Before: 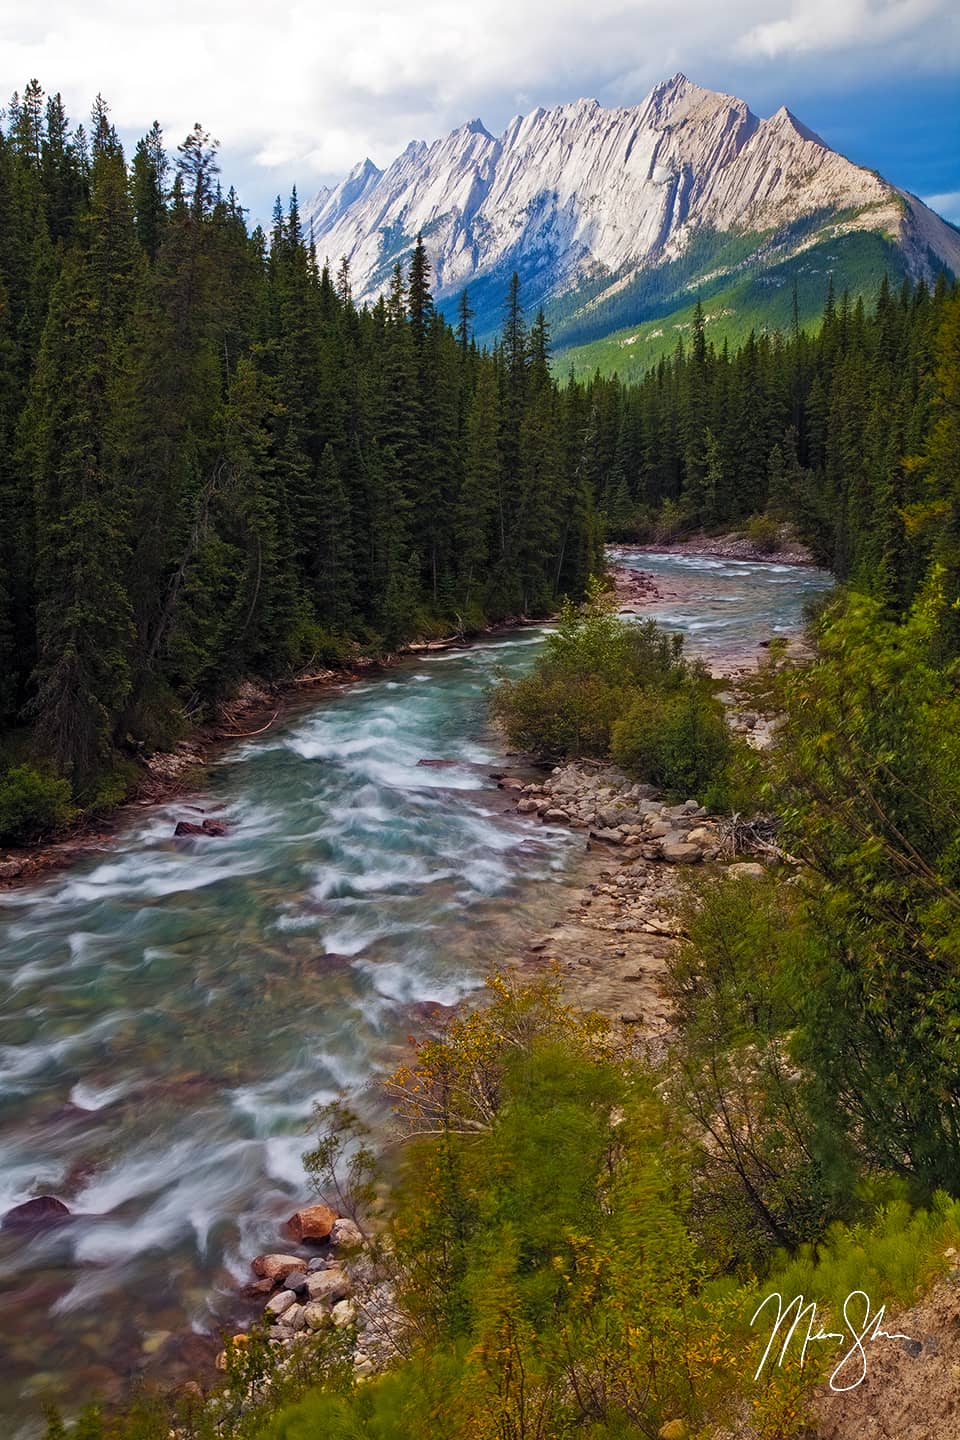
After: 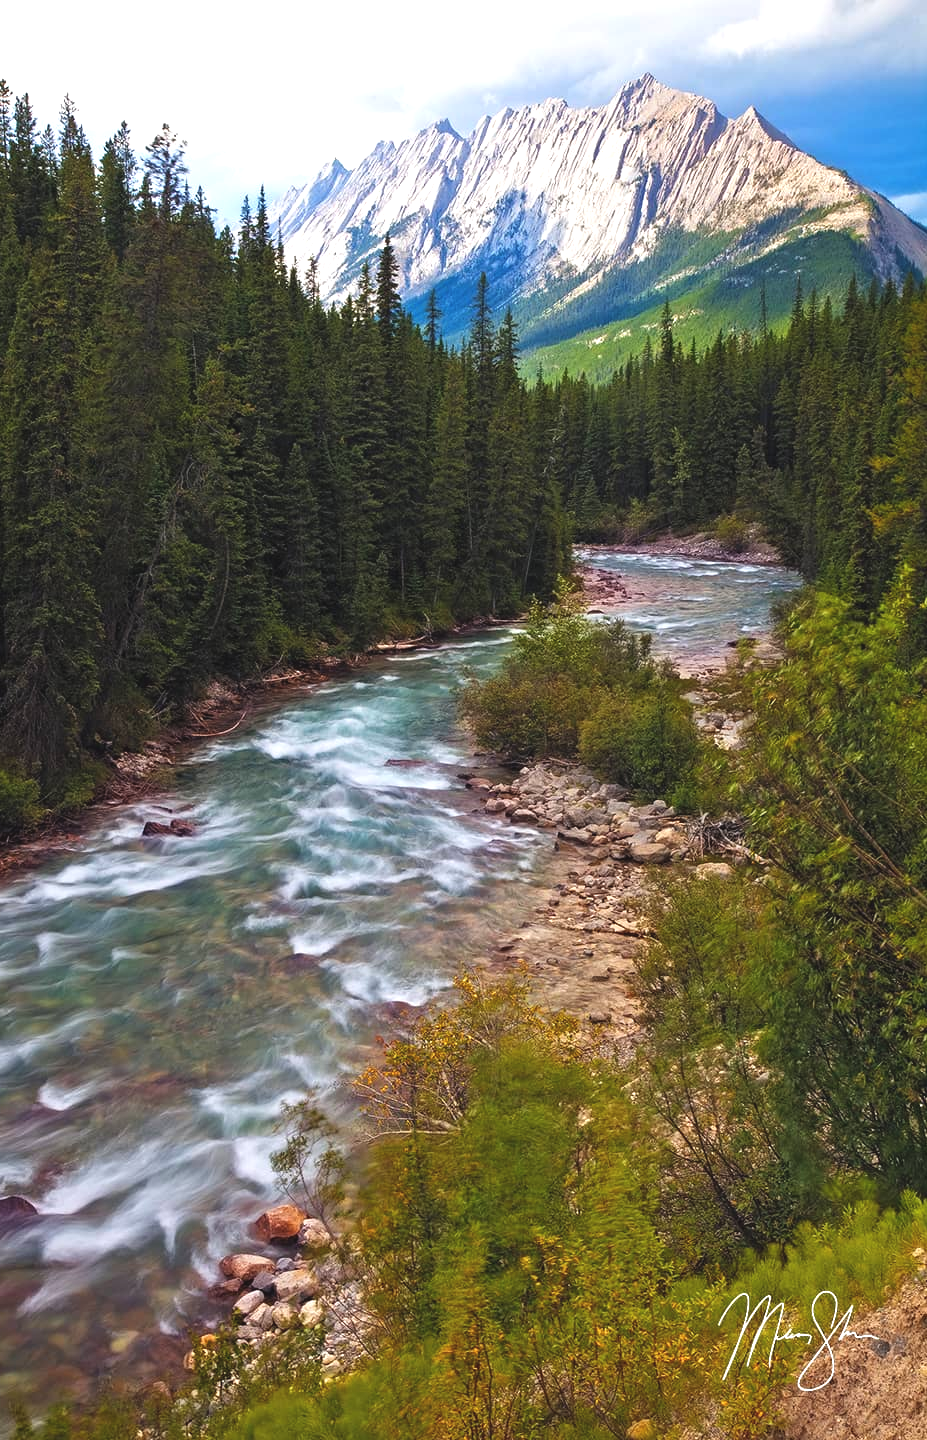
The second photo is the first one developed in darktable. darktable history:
crop and rotate: left 3.369%
exposure: black level correction -0.005, exposure 0.617 EV, compensate exposure bias true, compensate highlight preservation false
